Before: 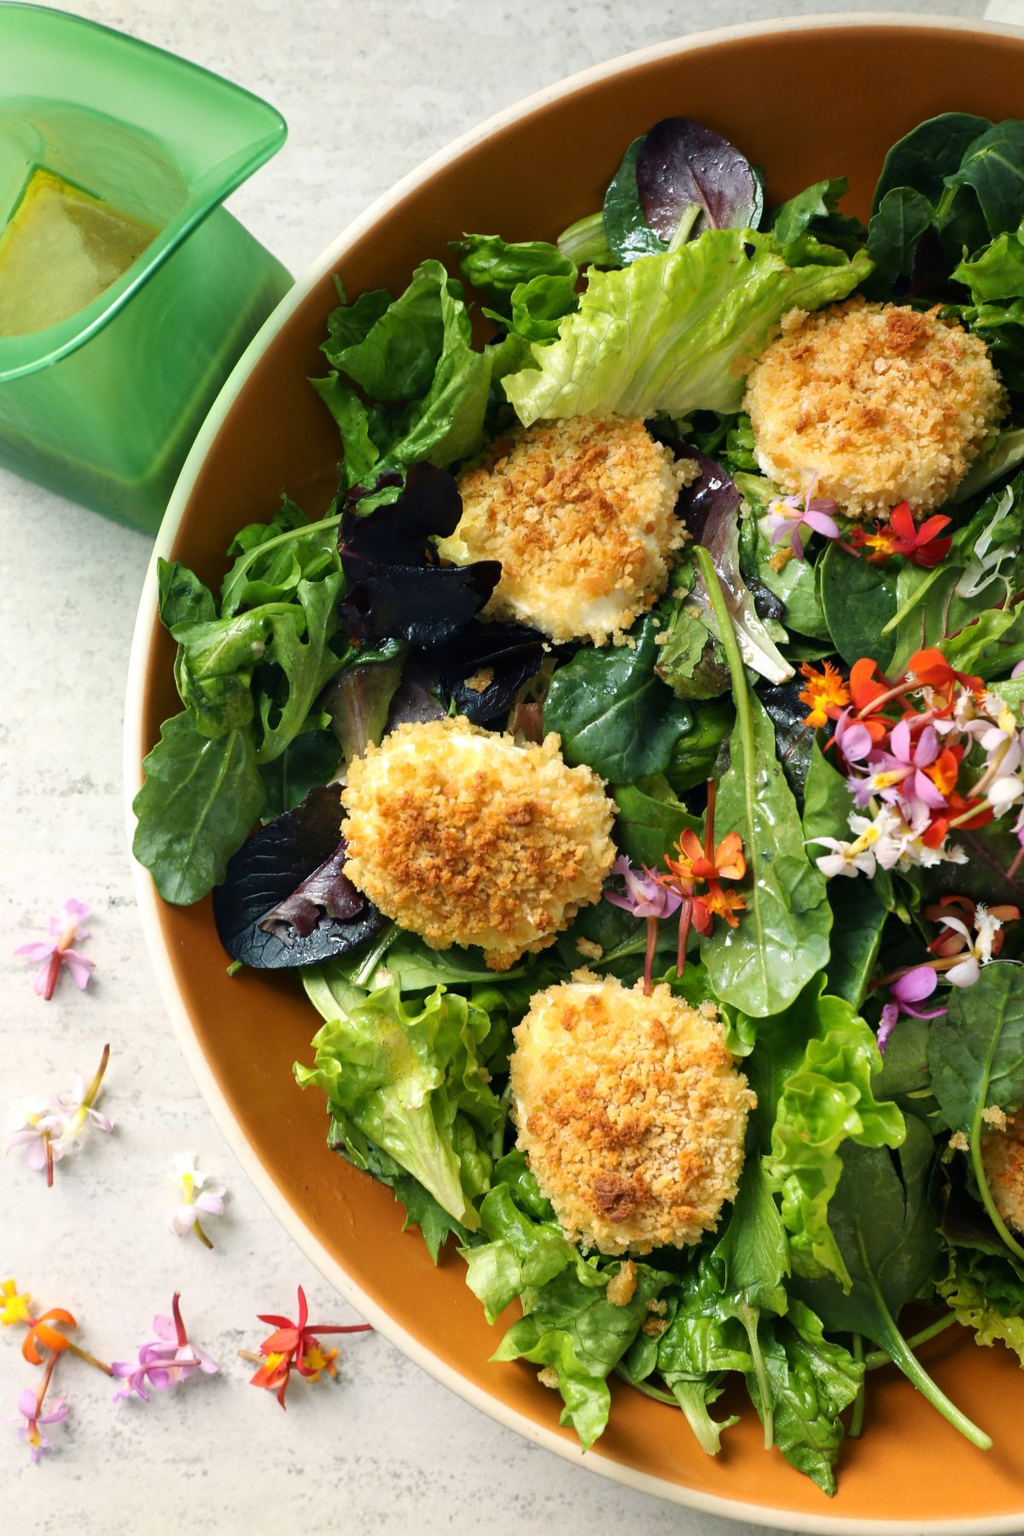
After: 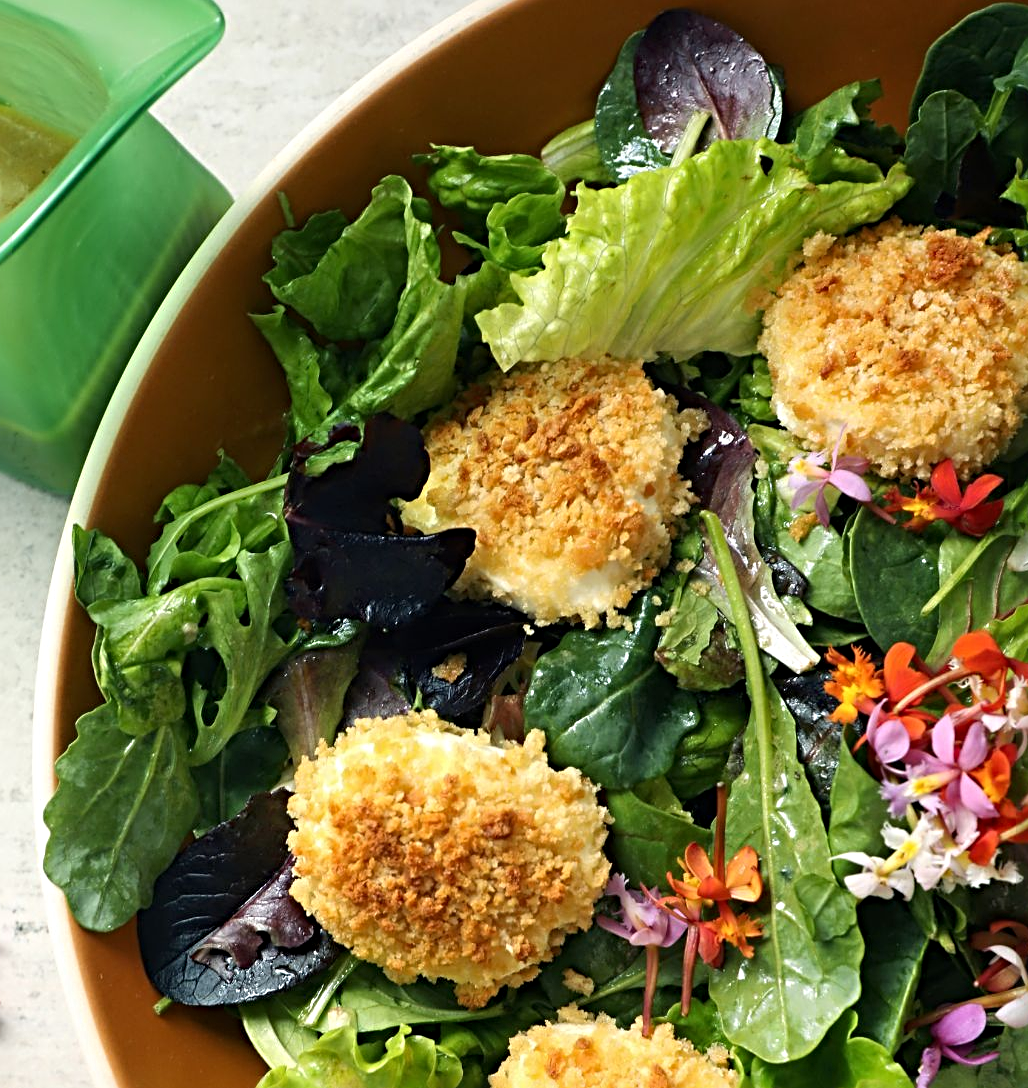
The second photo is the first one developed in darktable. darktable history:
crop and rotate: left 9.345%, top 7.22%, right 4.982%, bottom 32.331%
sharpen: radius 4.883
